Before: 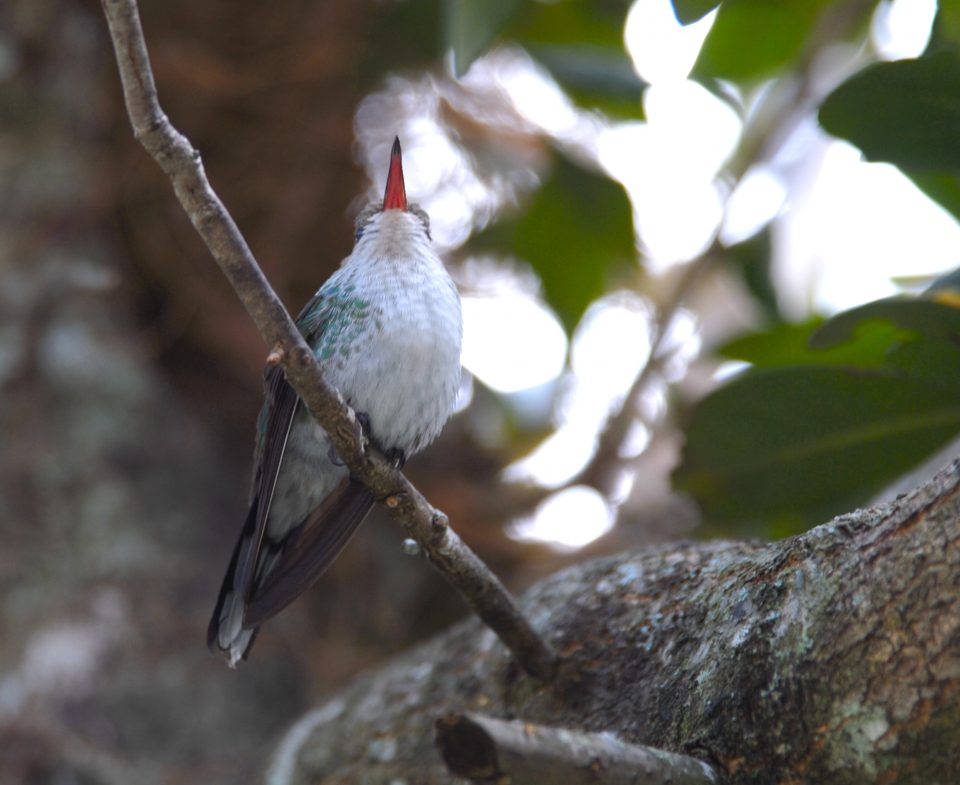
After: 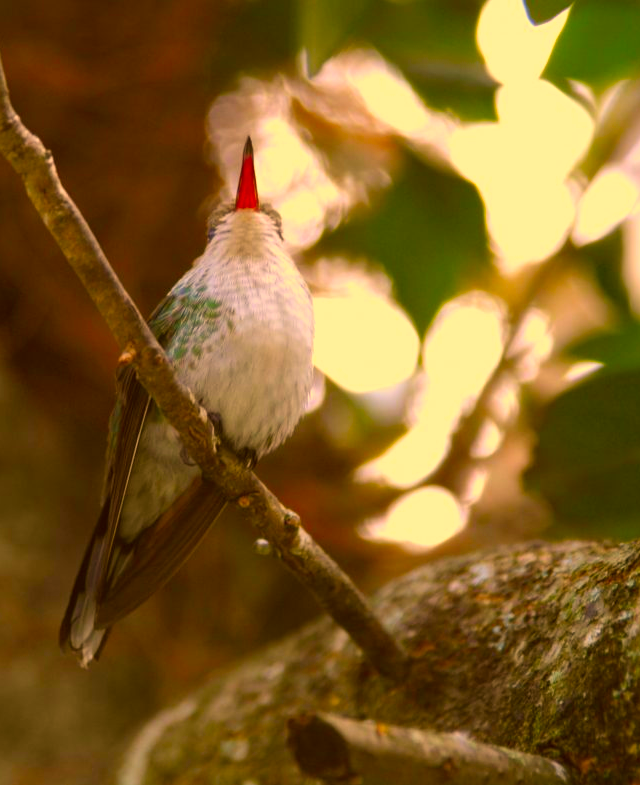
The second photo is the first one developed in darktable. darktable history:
crop and rotate: left 15.446%, right 17.836%
color correction: highlights a* 10.44, highlights b* 30.04, shadows a* 2.73, shadows b* 17.51, saturation 1.72
exposure: compensate highlight preservation false
